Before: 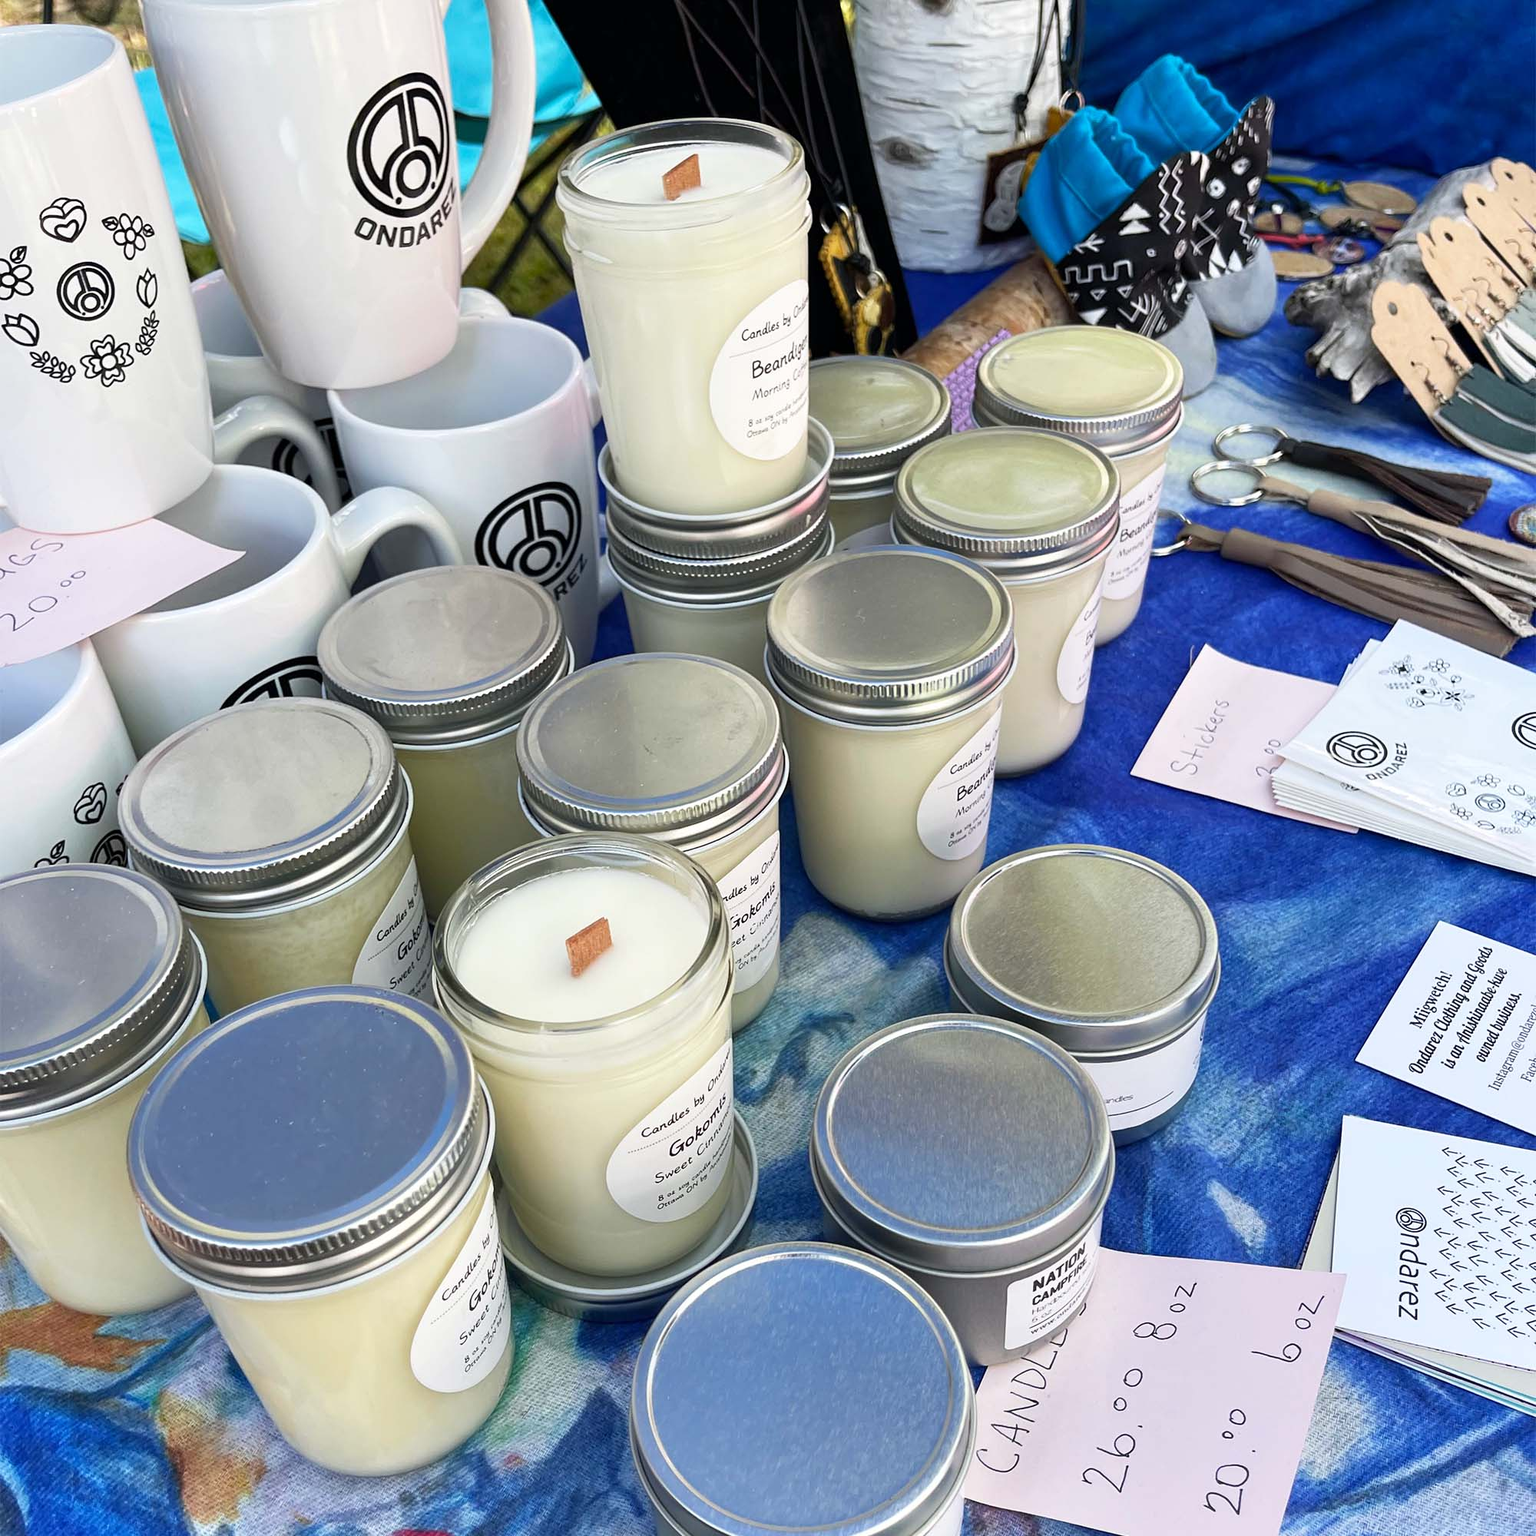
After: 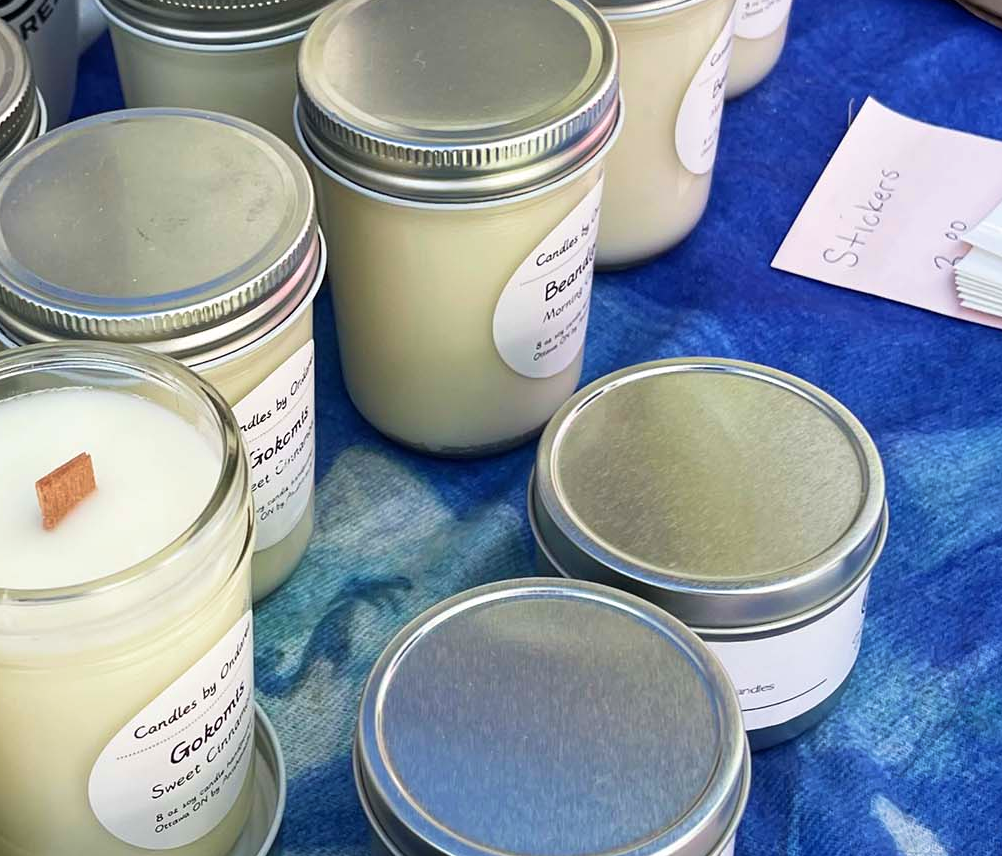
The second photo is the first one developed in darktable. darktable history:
velvia: on, module defaults
crop: left 35.08%, top 37.129%, right 14.794%, bottom 20.055%
